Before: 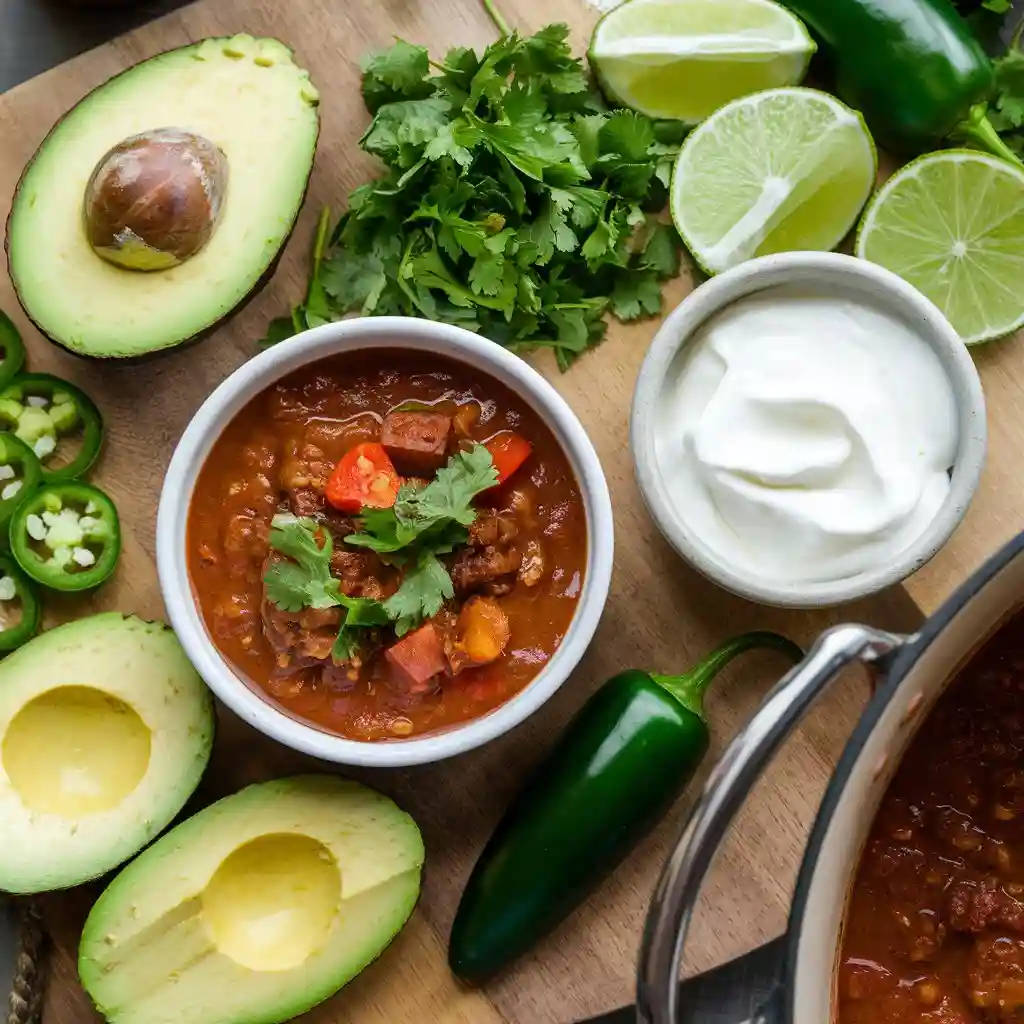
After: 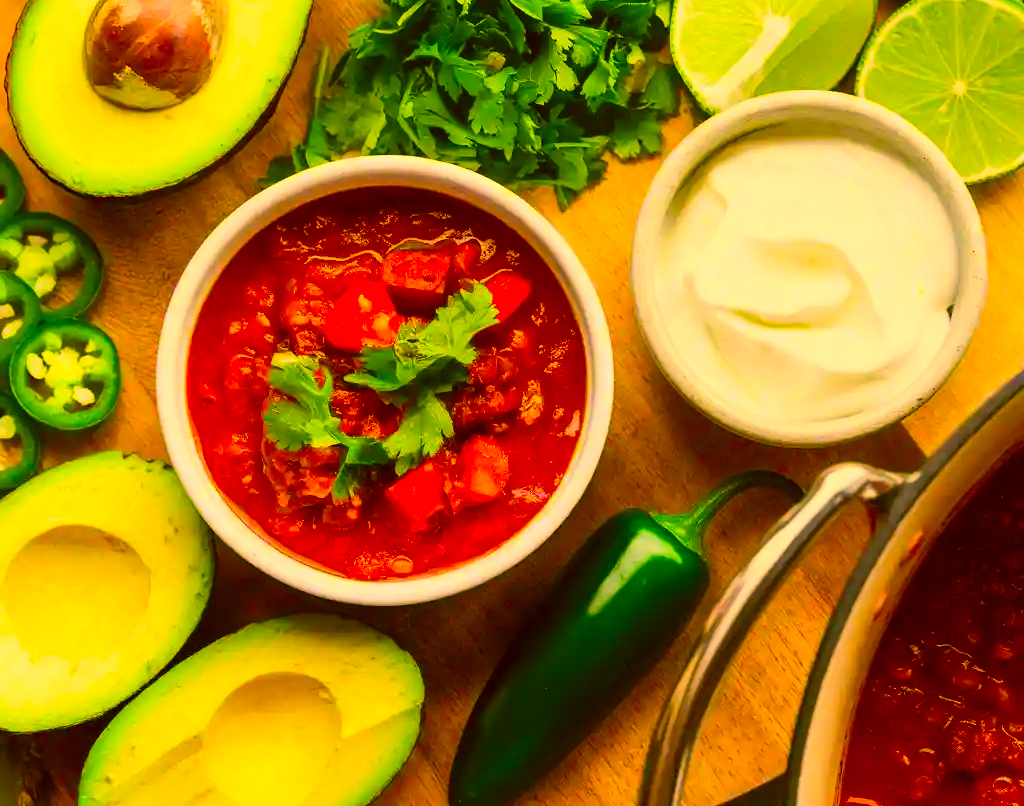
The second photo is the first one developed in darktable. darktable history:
color correction: highlights a* 10.44, highlights b* 30.04, shadows a* 2.73, shadows b* 17.51, saturation 1.72
contrast brightness saturation: contrast 0.2, brightness 0.16, saturation 0.22
crop and rotate: top 15.774%, bottom 5.506%
